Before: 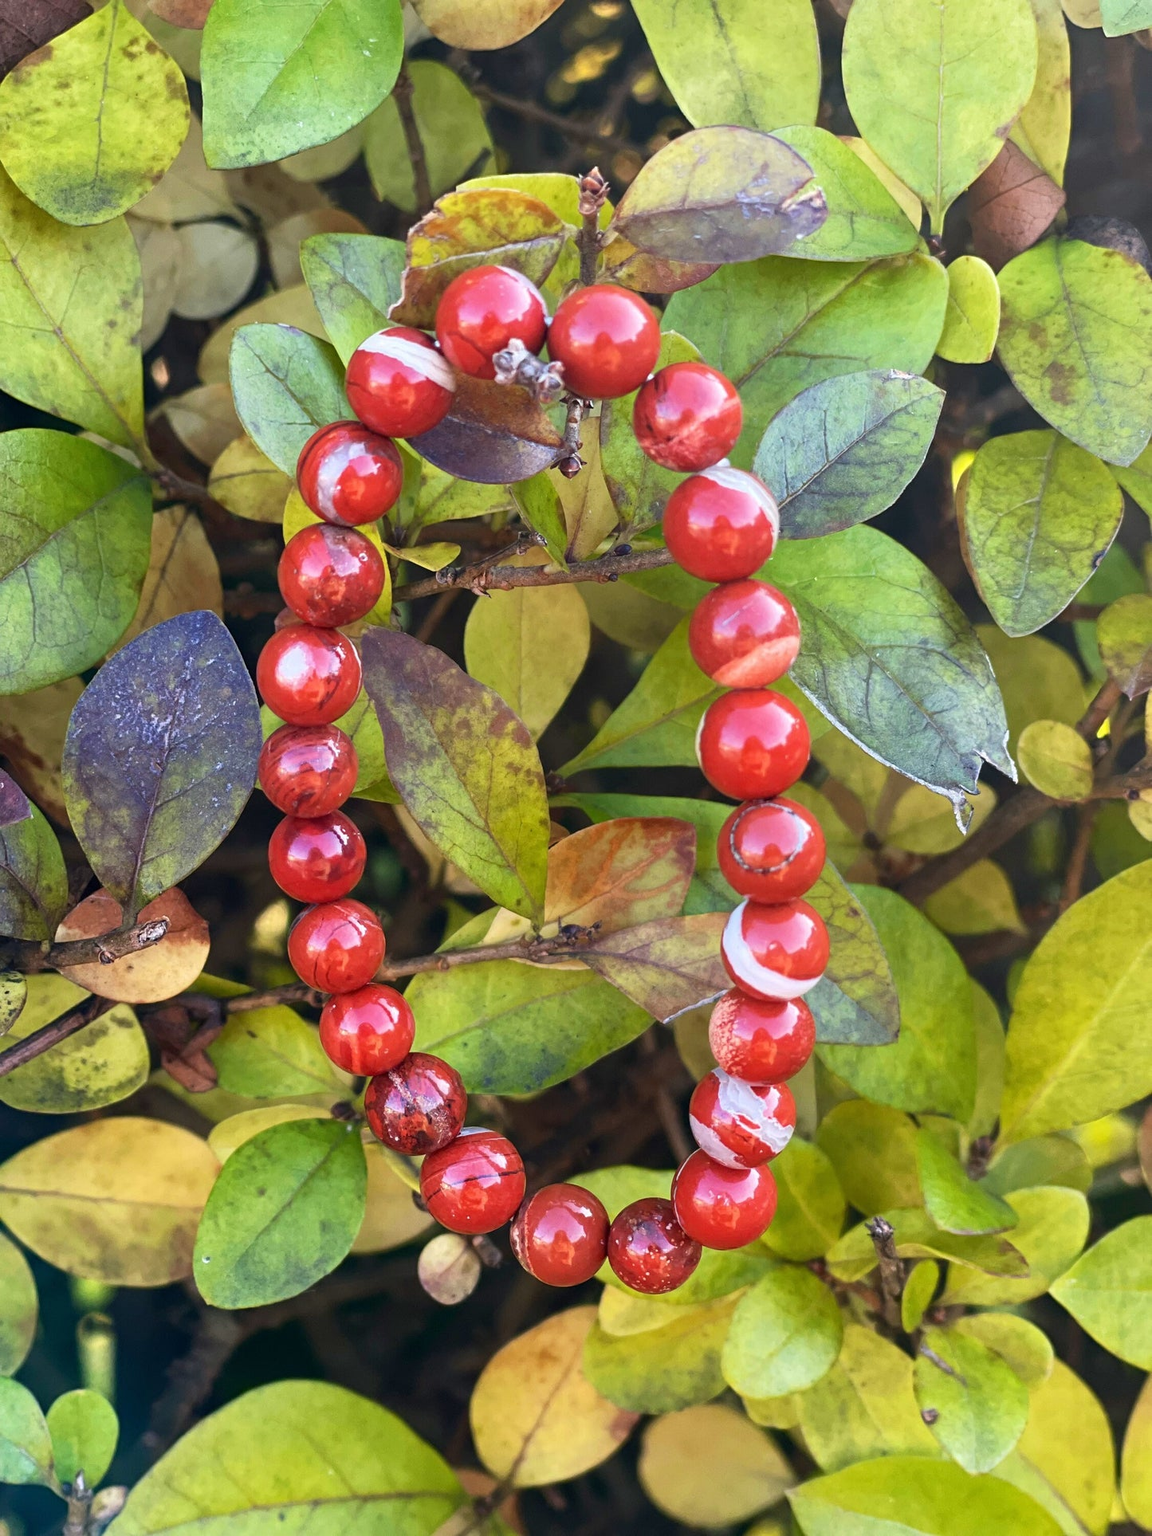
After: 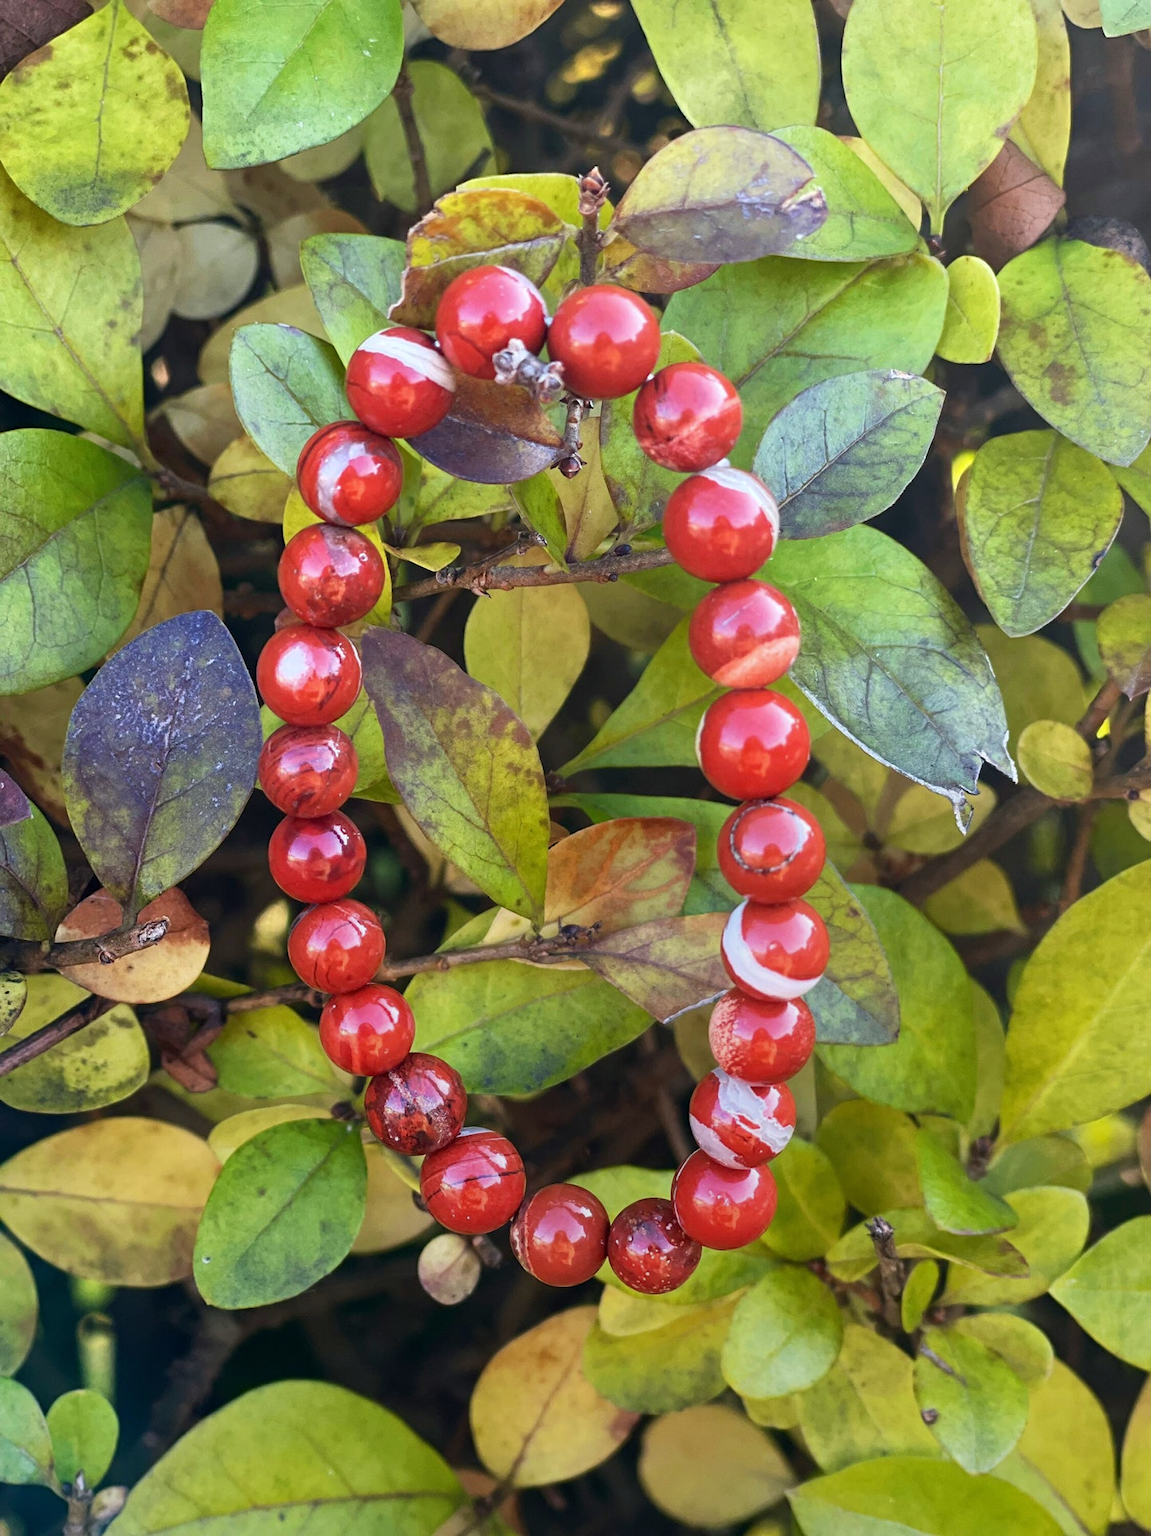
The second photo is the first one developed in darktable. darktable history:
graduated density: rotation -180°, offset 27.42
white balance: red 0.986, blue 1.01
